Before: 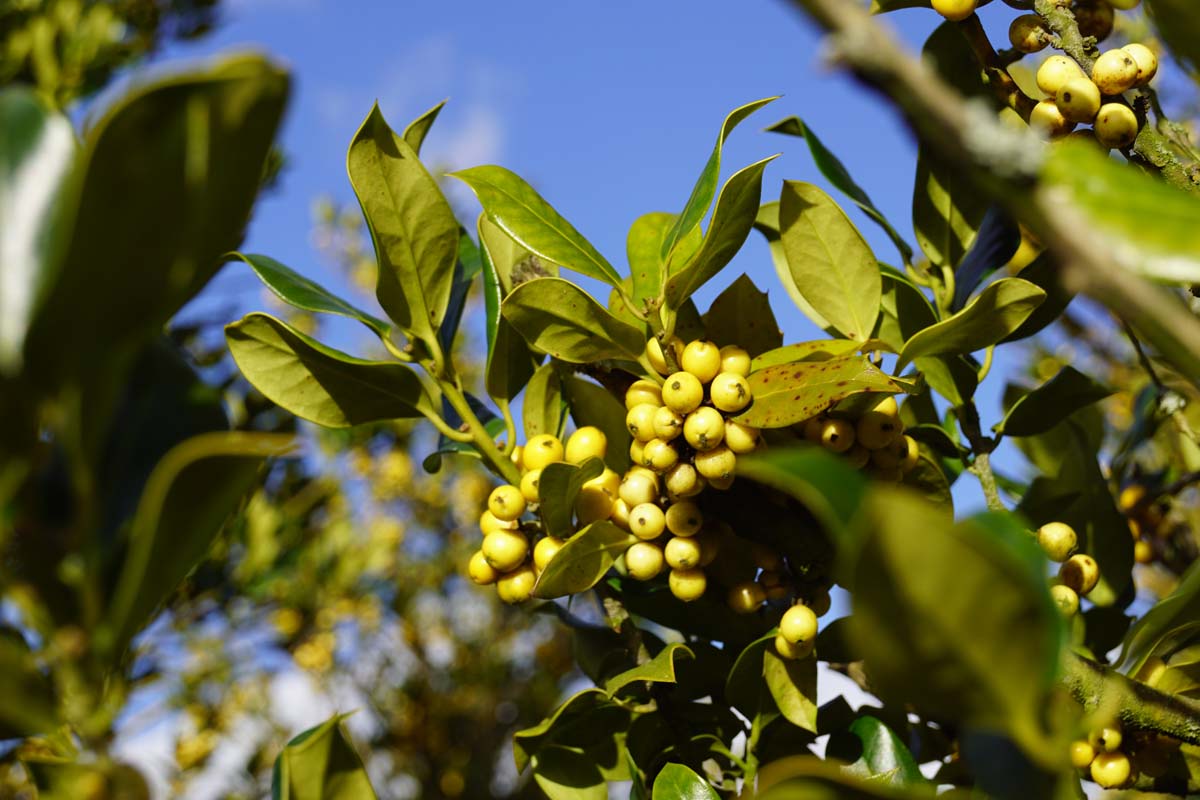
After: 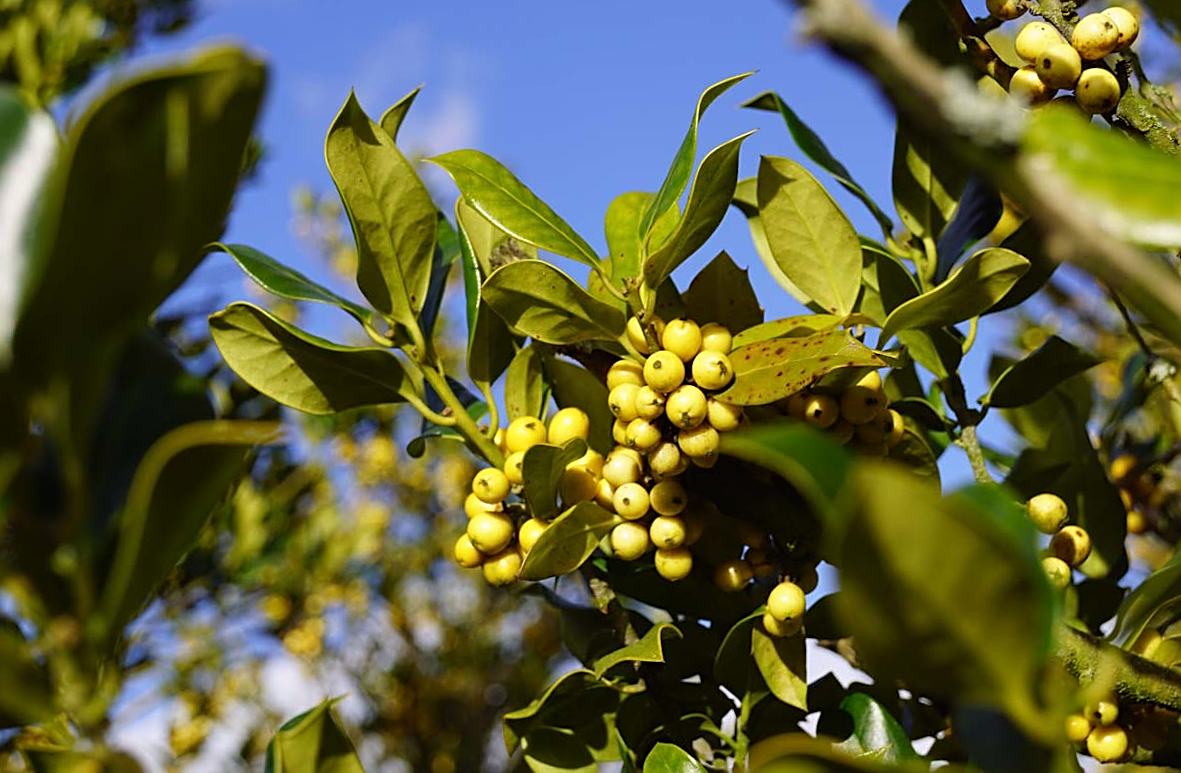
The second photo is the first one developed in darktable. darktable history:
rotate and perspective: rotation -1.32°, lens shift (horizontal) -0.031, crop left 0.015, crop right 0.985, crop top 0.047, crop bottom 0.982
sharpen: on, module defaults
white balance: red 1.009, blue 1.027
